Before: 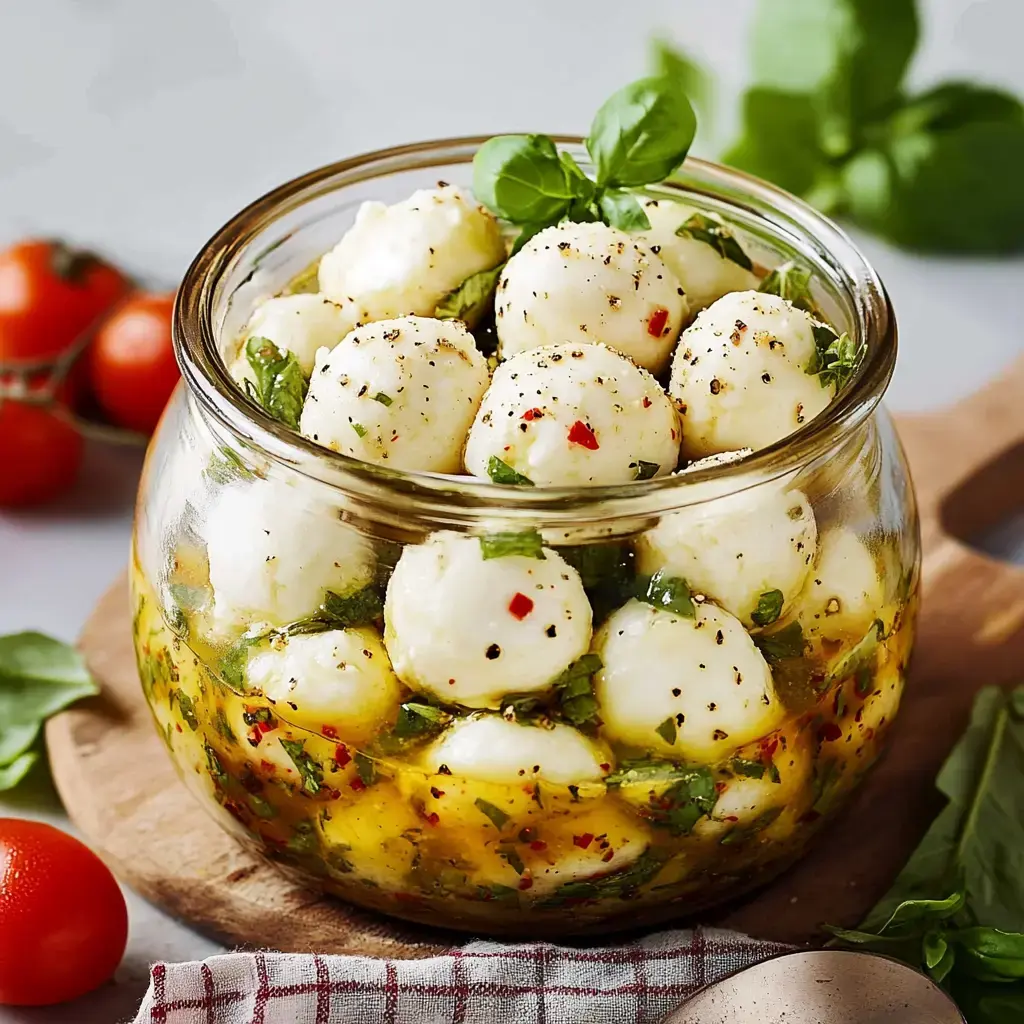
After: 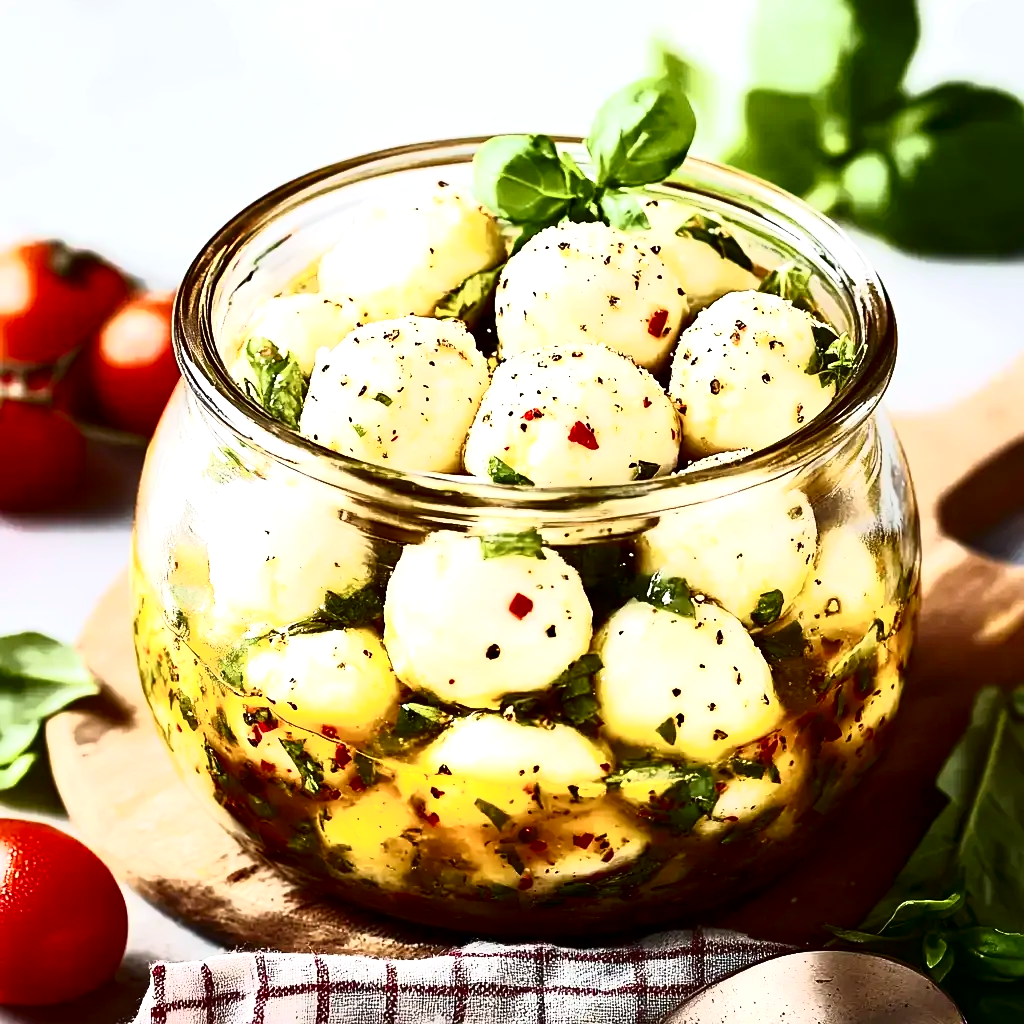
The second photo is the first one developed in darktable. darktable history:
contrast brightness saturation: brightness -0.52
tone curve: curves: ch0 [(0, 0) (0.003, 0.005) (0.011, 0.018) (0.025, 0.041) (0.044, 0.072) (0.069, 0.113) (0.1, 0.163) (0.136, 0.221) (0.177, 0.289) (0.224, 0.366) (0.277, 0.452) (0.335, 0.546) (0.399, 0.65) (0.468, 0.763) (0.543, 0.885) (0.623, 0.93) (0.709, 0.946) (0.801, 0.963) (0.898, 0.981) (1, 1)], color space Lab, independent channels, preserve colors none
exposure: exposure 0.672 EV, compensate highlight preservation false
